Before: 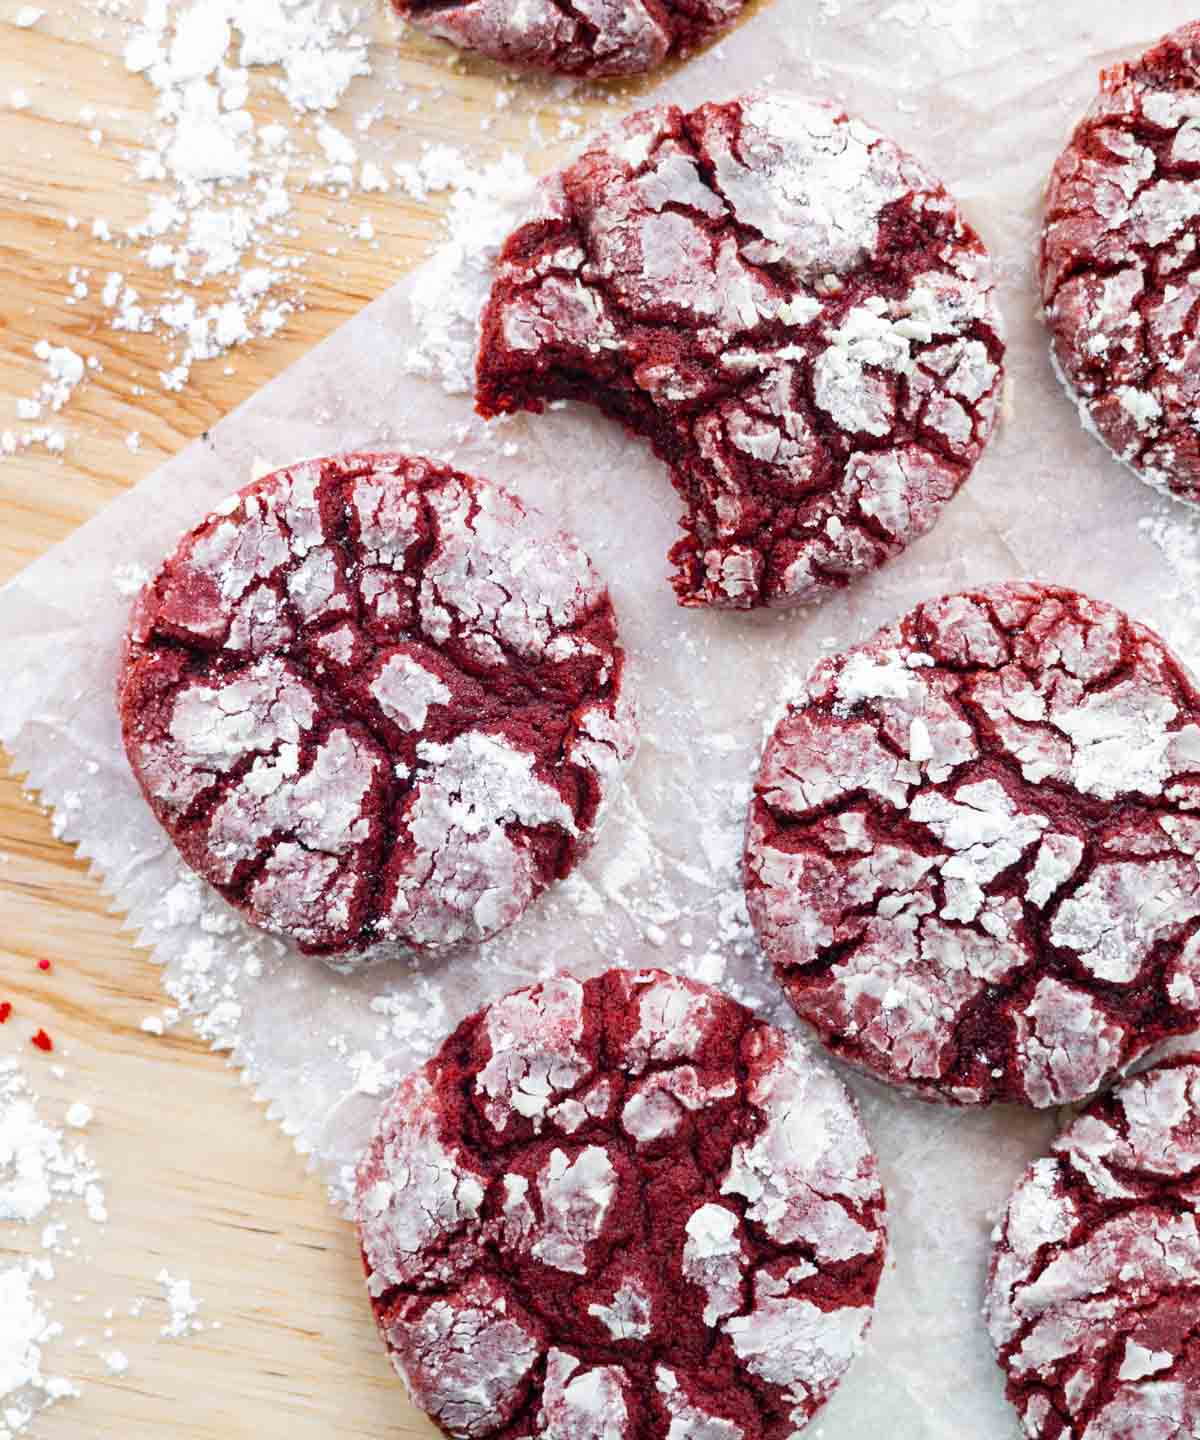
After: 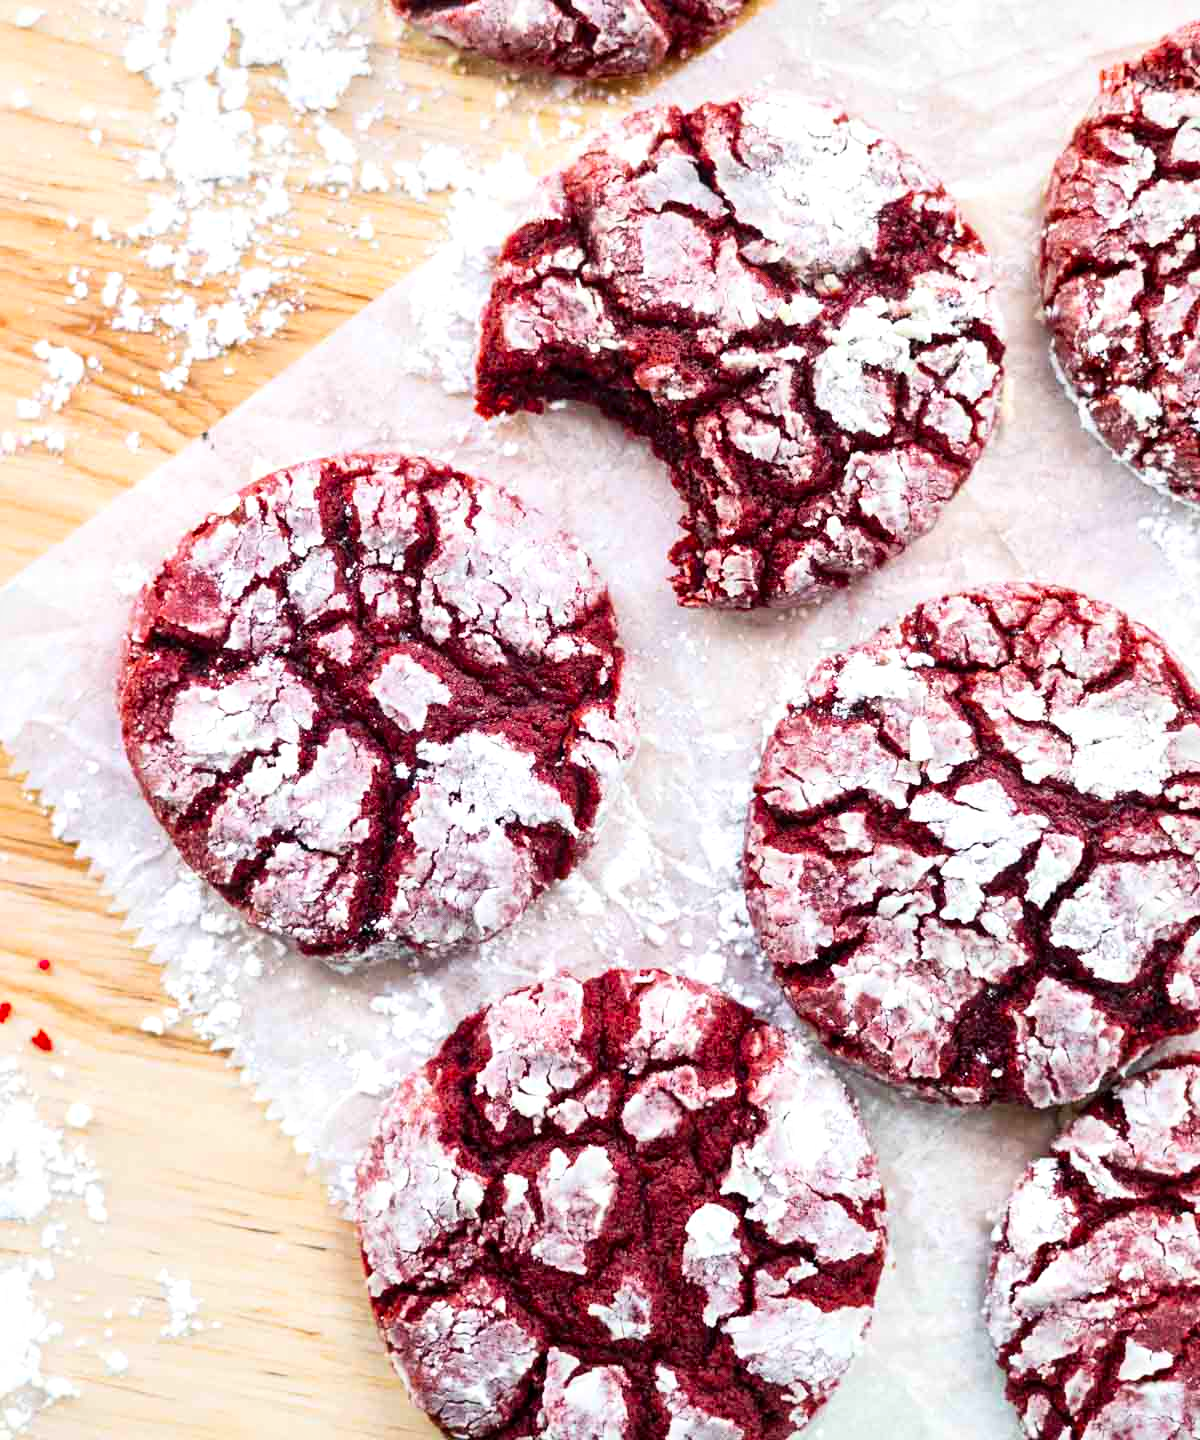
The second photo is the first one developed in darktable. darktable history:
tone curve: curves: ch0 [(0, 0) (0.161, 0.144) (0.501, 0.497) (1, 1)], color space Lab, linked channels, preserve colors none
contrast brightness saturation: contrast 0.2, brightness 0.16, saturation 0.22
local contrast: mode bilateral grid, contrast 25, coarseness 60, detail 151%, midtone range 0.2
